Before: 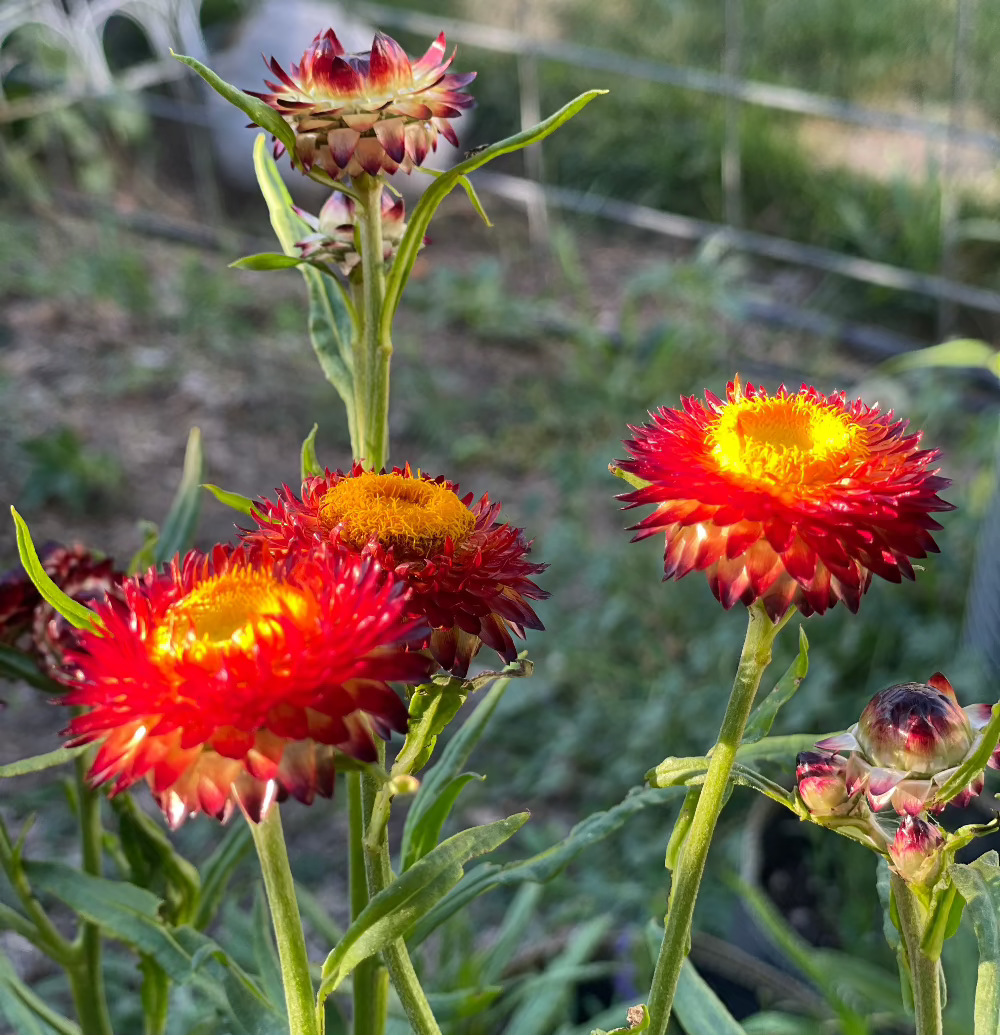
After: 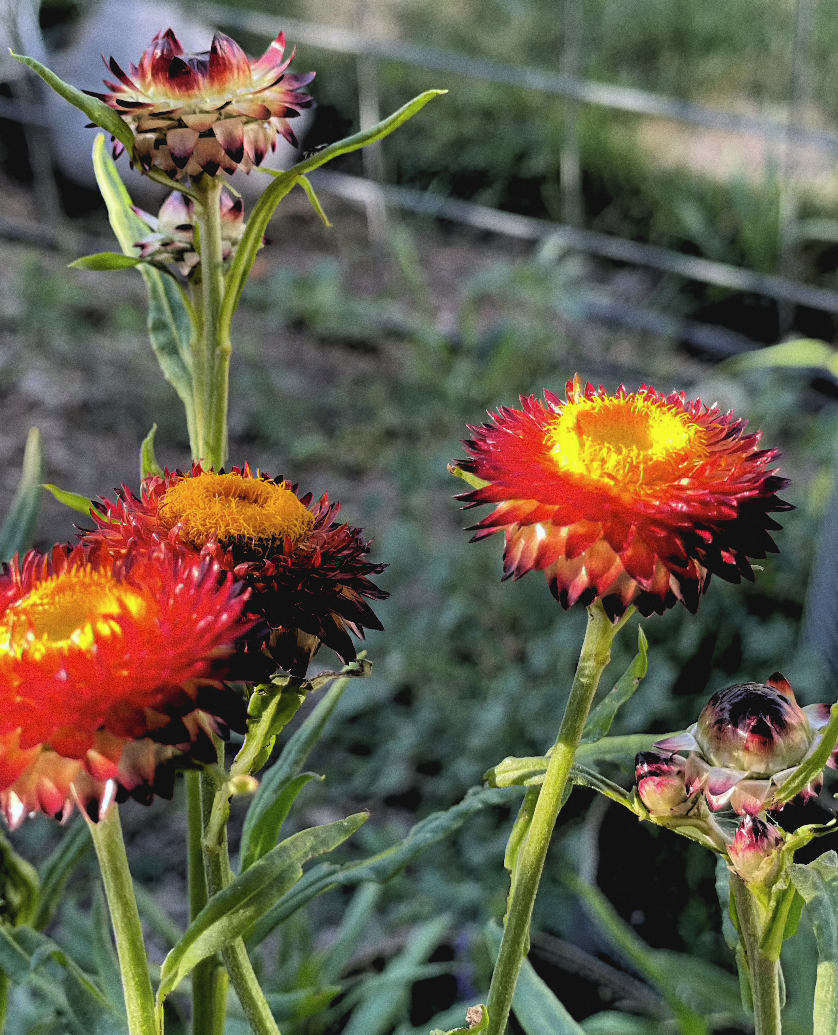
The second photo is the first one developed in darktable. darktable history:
contrast brightness saturation: contrast -0.1, saturation -0.1
rgb levels: levels [[0.034, 0.472, 0.904], [0, 0.5, 1], [0, 0.5, 1]]
white balance: red 0.98, blue 1.034
crop: left 16.145%
grain: on, module defaults
